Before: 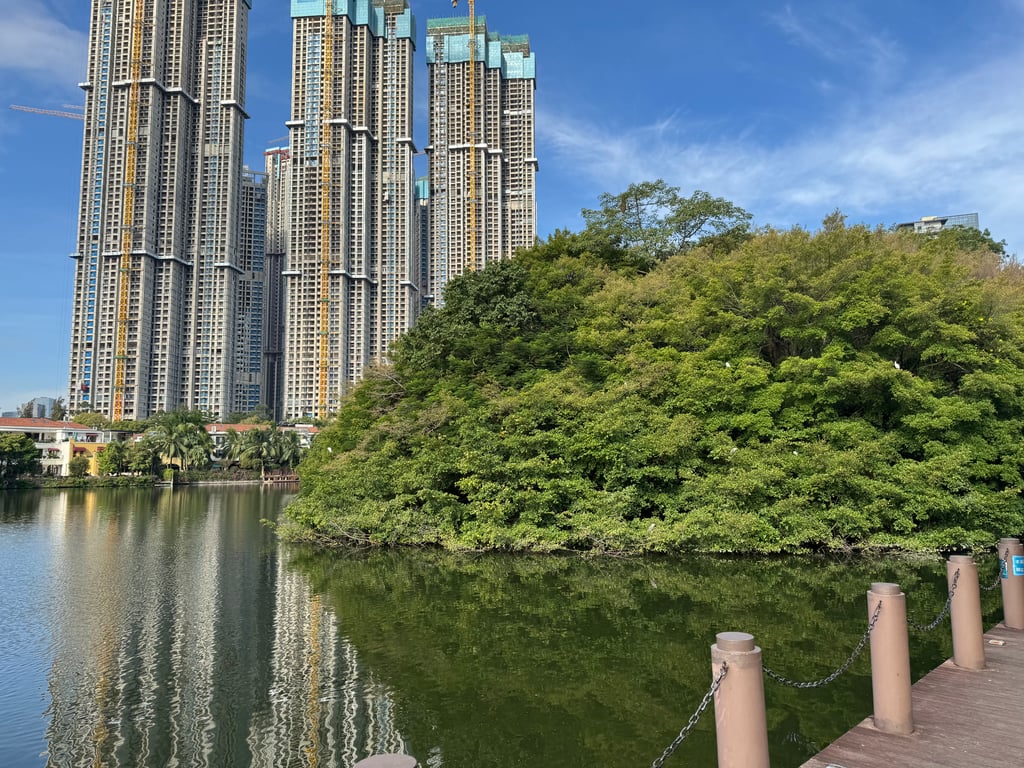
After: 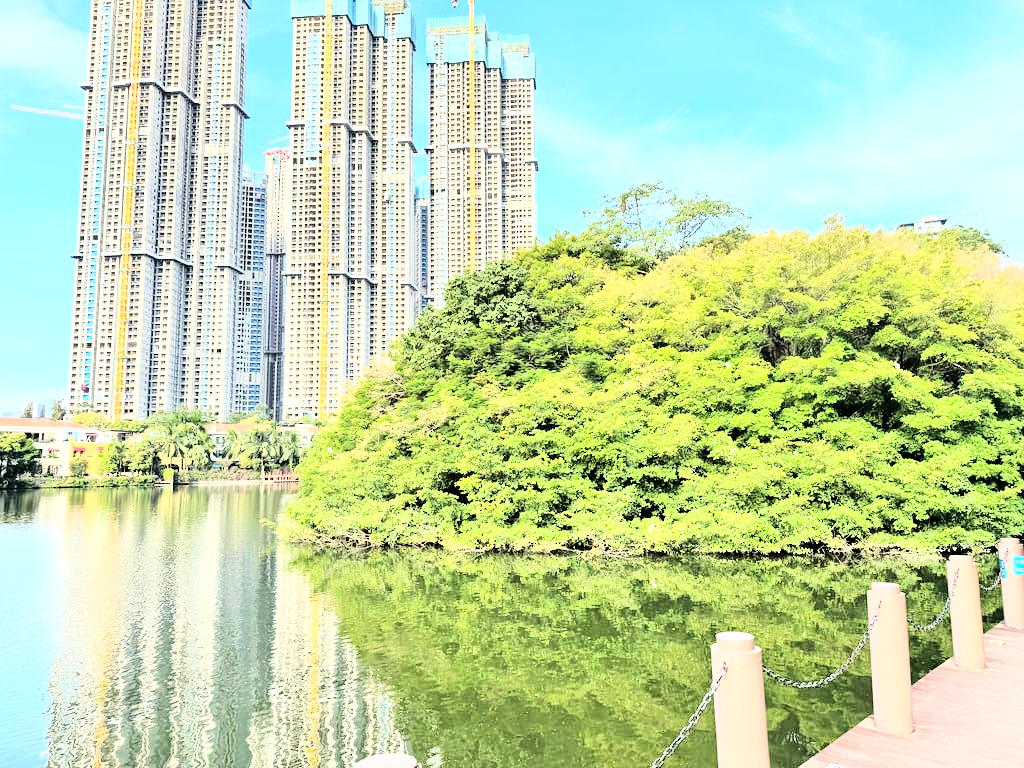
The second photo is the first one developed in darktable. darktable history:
rgb curve: curves: ch0 [(0, 0) (0.21, 0.15) (0.24, 0.21) (0.5, 0.75) (0.75, 0.96) (0.89, 0.99) (1, 1)]; ch1 [(0, 0.02) (0.21, 0.13) (0.25, 0.2) (0.5, 0.67) (0.75, 0.9) (0.89, 0.97) (1, 1)]; ch2 [(0, 0.02) (0.21, 0.13) (0.25, 0.2) (0.5, 0.67) (0.75, 0.9) (0.89, 0.97) (1, 1)], compensate middle gray true
tone equalizer: -8 EV 0.001 EV, -7 EV -0.004 EV, -6 EV 0.009 EV, -5 EV 0.032 EV, -4 EV 0.276 EV, -3 EV 0.644 EV, -2 EV 0.584 EV, -1 EV 0.187 EV, +0 EV 0.024 EV
exposure: black level correction 0, exposure 1.1 EV, compensate highlight preservation false
